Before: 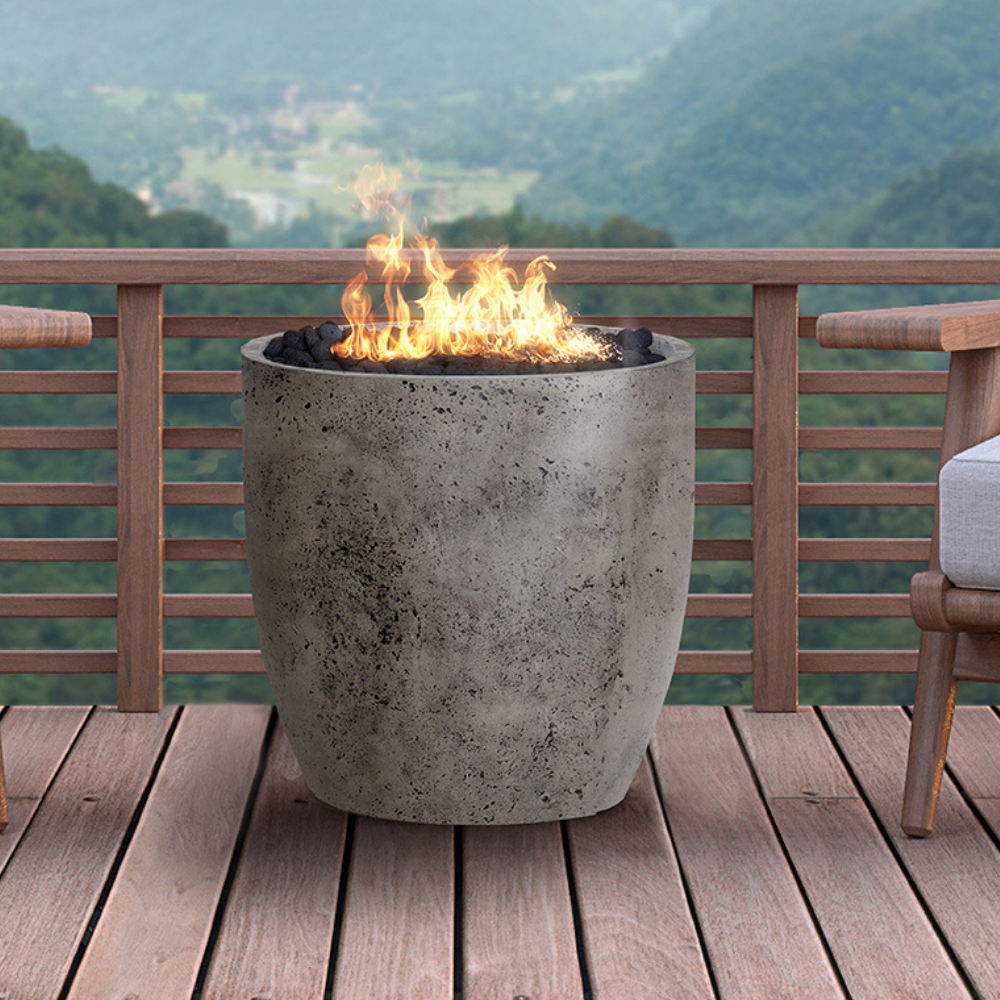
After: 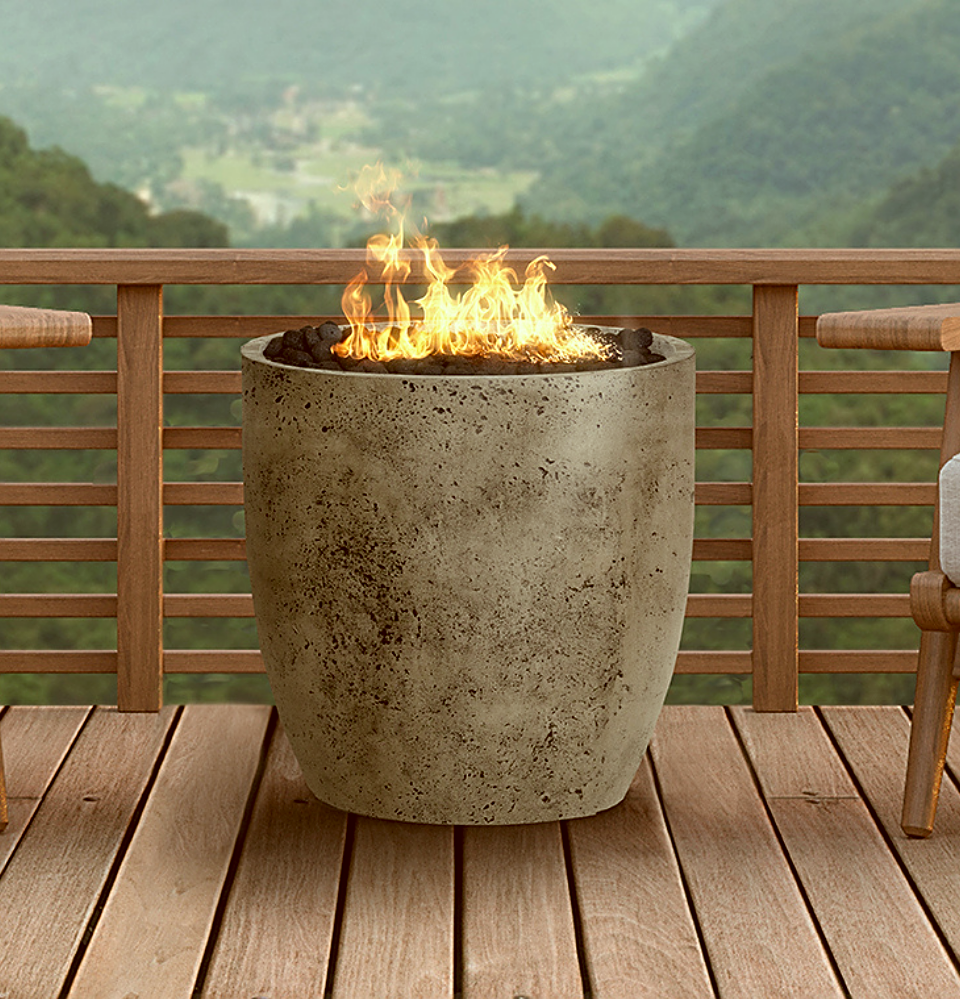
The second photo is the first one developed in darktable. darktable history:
crop: right 3.959%, bottom 0.04%
sharpen: on, module defaults
color correction: highlights a* -6.23, highlights b* 9.53, shadows a* 10.25, shadows b* 23.19
